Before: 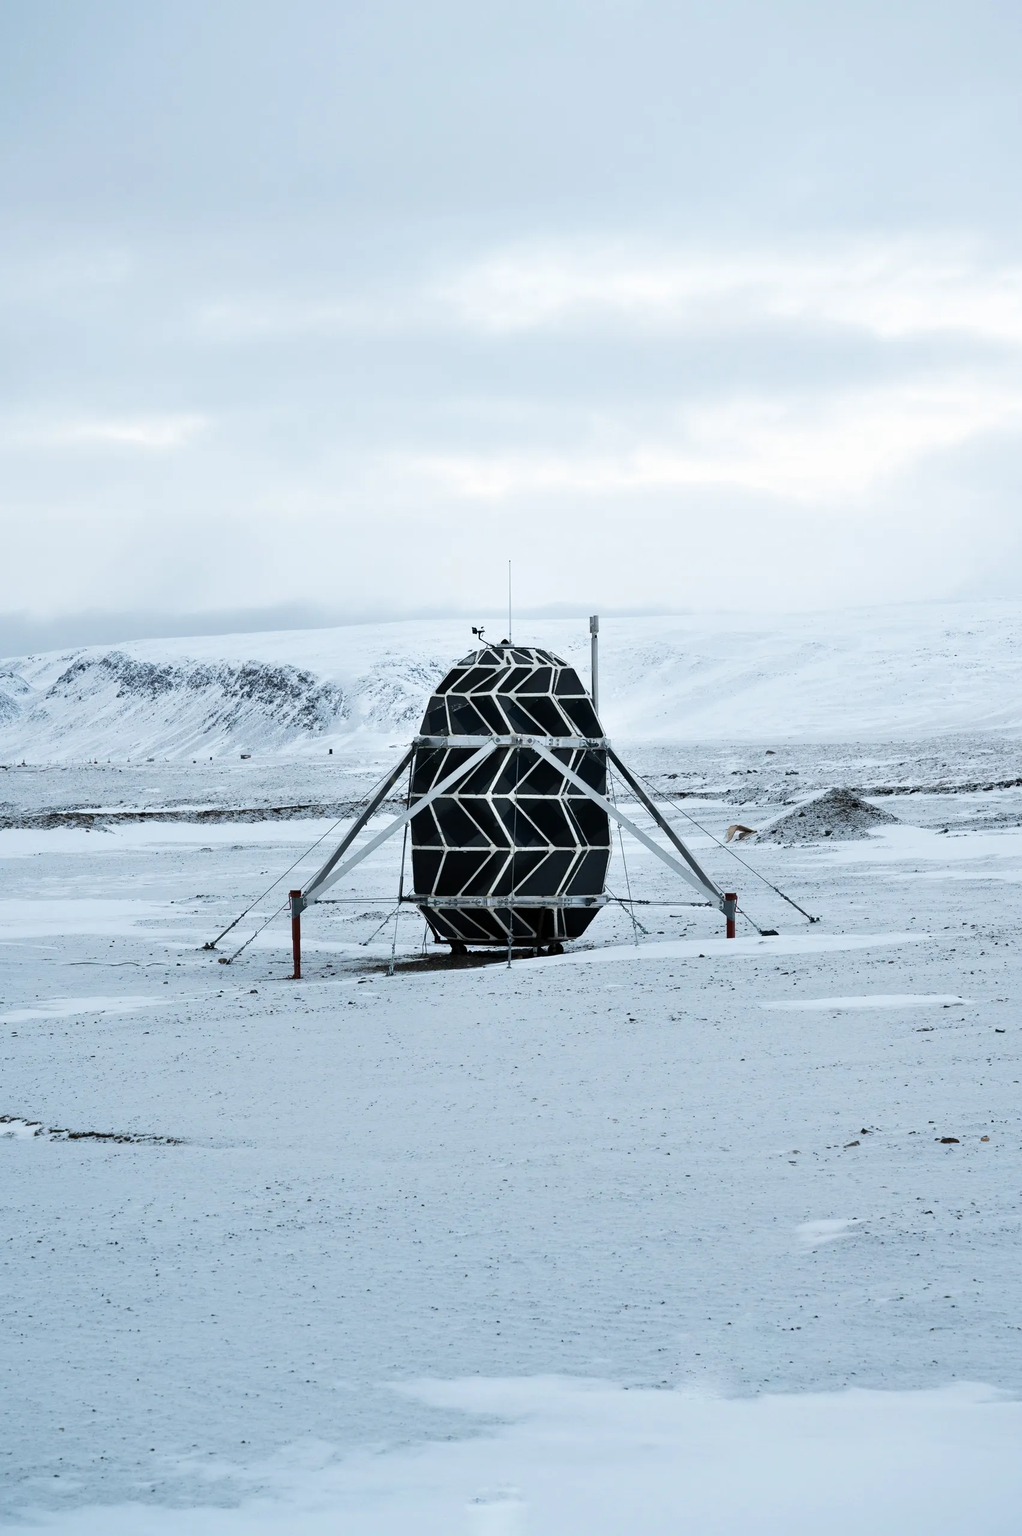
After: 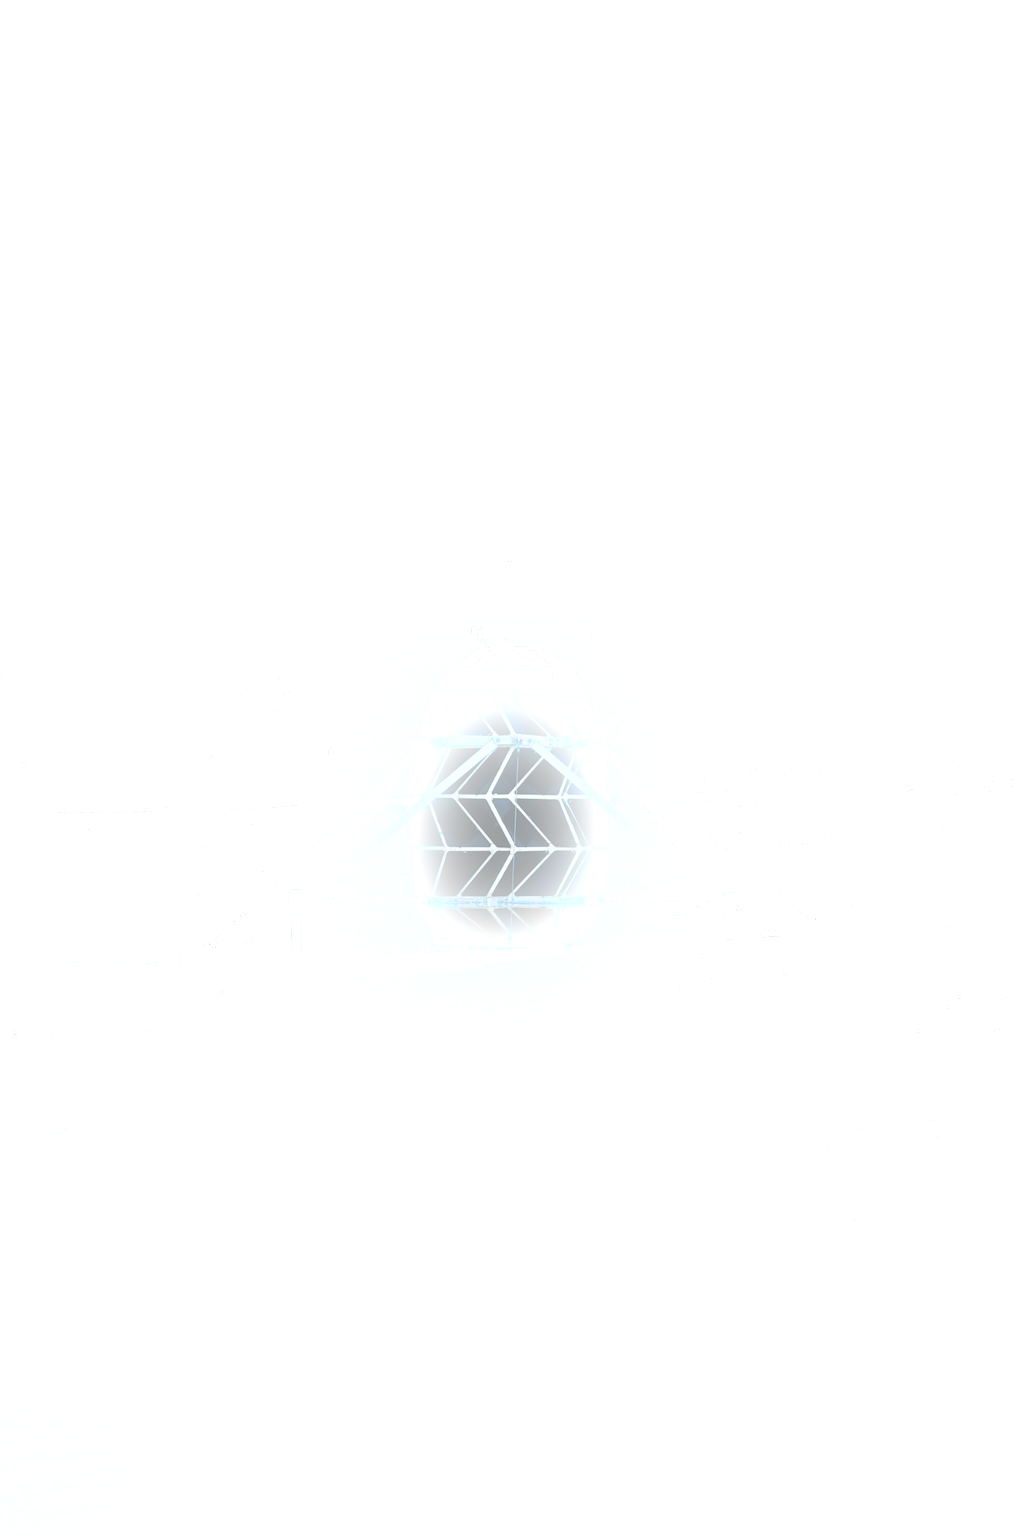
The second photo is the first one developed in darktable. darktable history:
base curve: curves: ch0 [(0, 0) (0.04, 0.03) (0.133, 0.232) (0.448, 0.748) (0.843, 0.968) (1, 1)], preserve colors none
bloom: size 25%, threshold 5%, strength 90%
